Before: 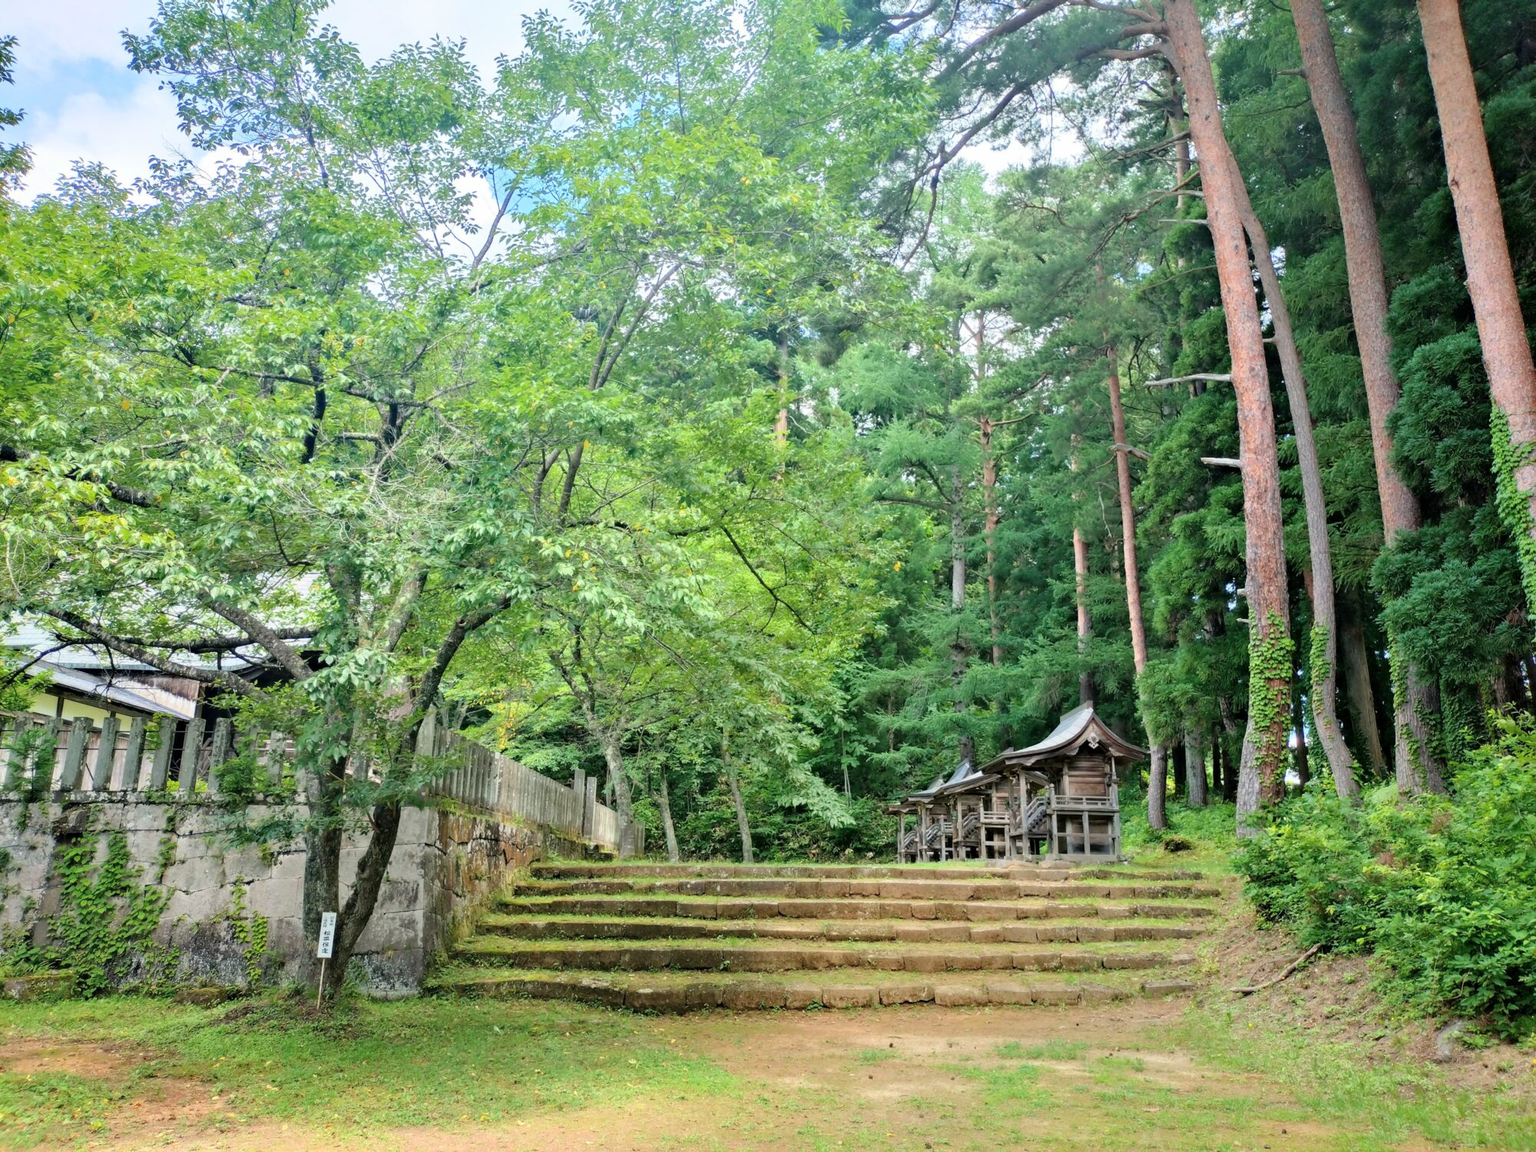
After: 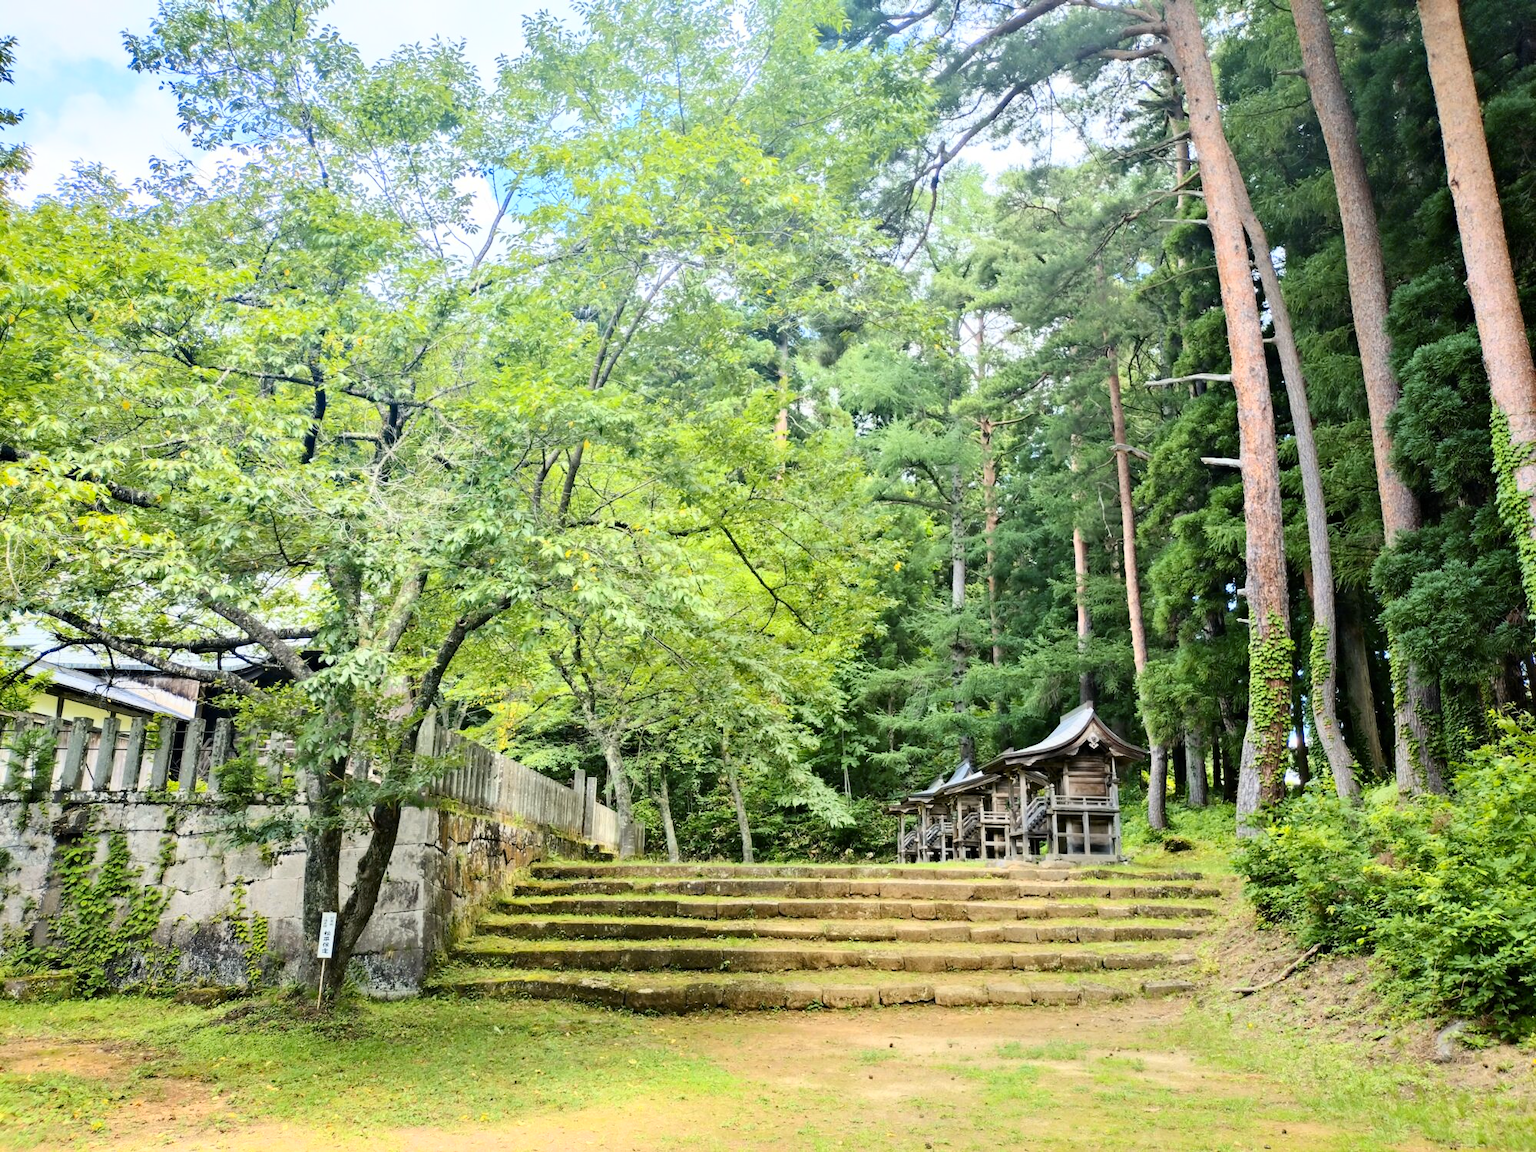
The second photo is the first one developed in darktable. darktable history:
color contrast: green-magenta contrast 0.85, blue-yellow contrast 1.25, unbound 0
contrast brightness saturation: contrast 0.24, brightness 0.09
